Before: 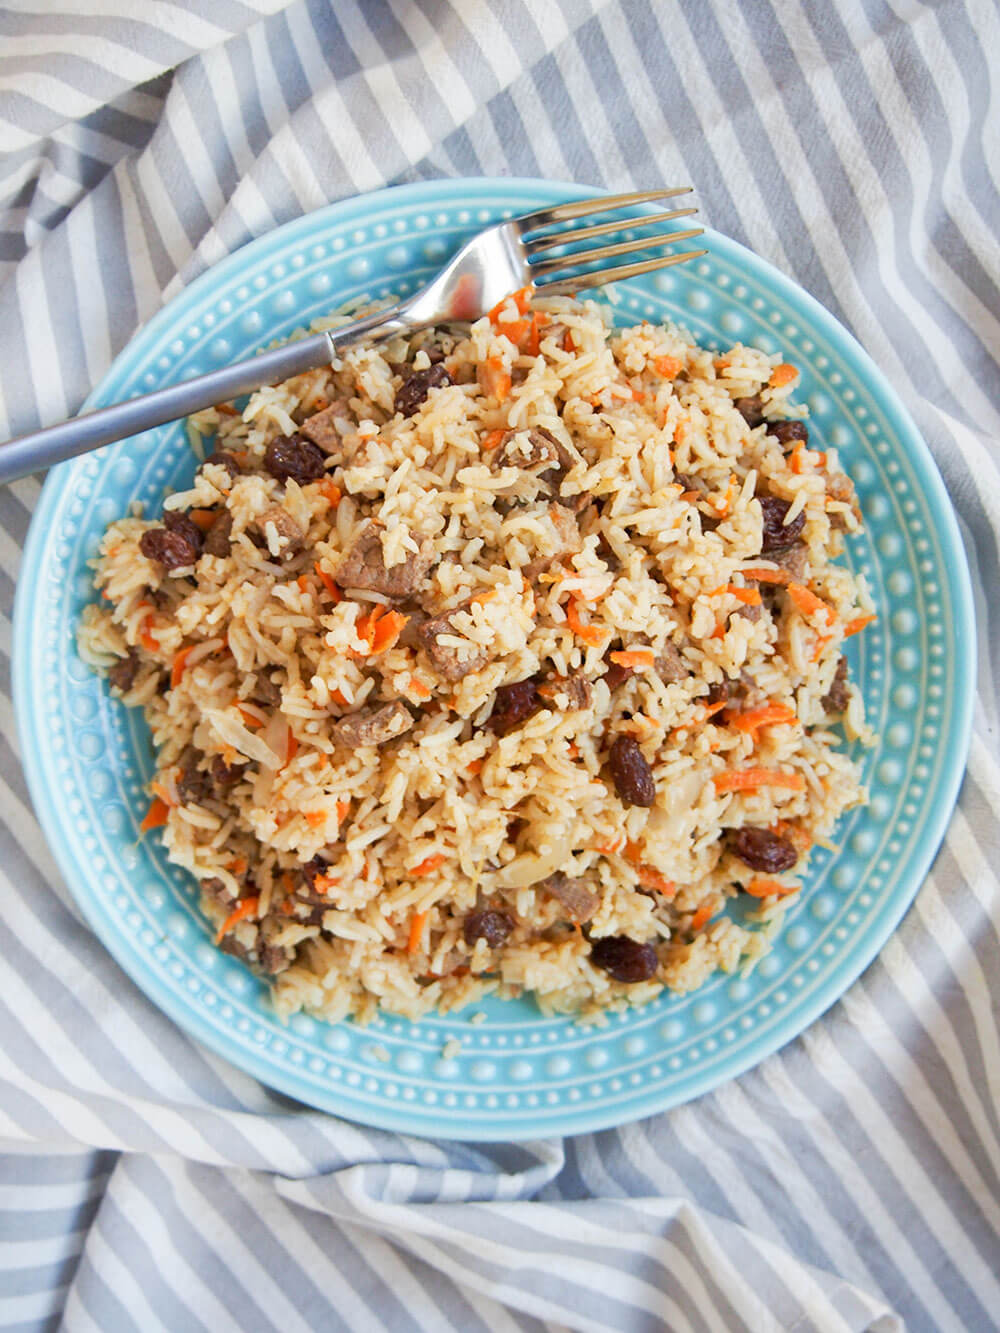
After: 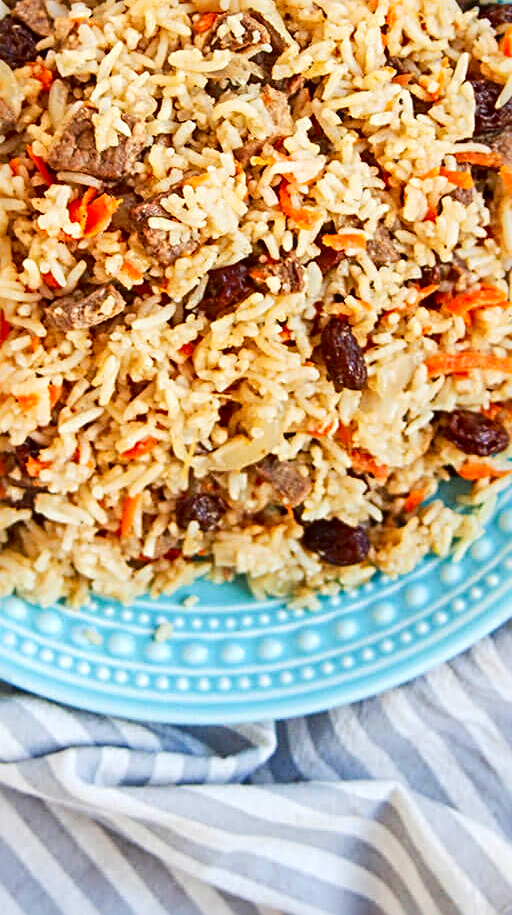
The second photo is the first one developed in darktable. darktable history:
contrast brightness saturation: contrast 0.172, saturation 0.309
local contrast: on, module defaults
sharpen: radius 4.934
crop and rotate: left 28.89%, top 31.32%, right 19.848%
